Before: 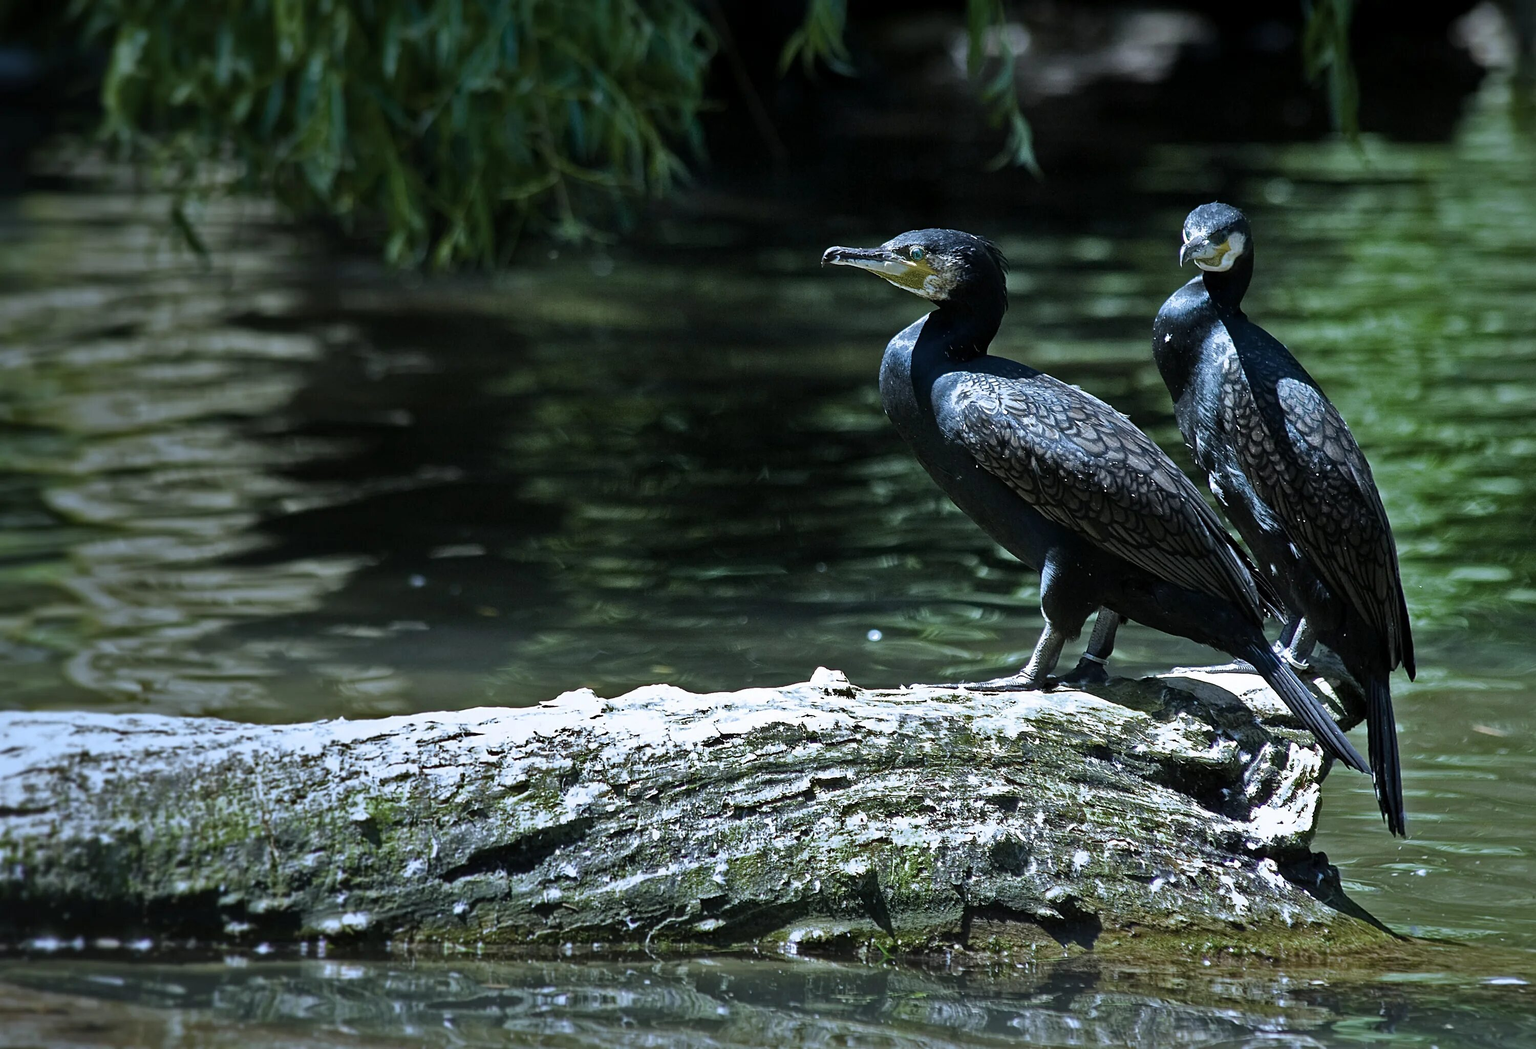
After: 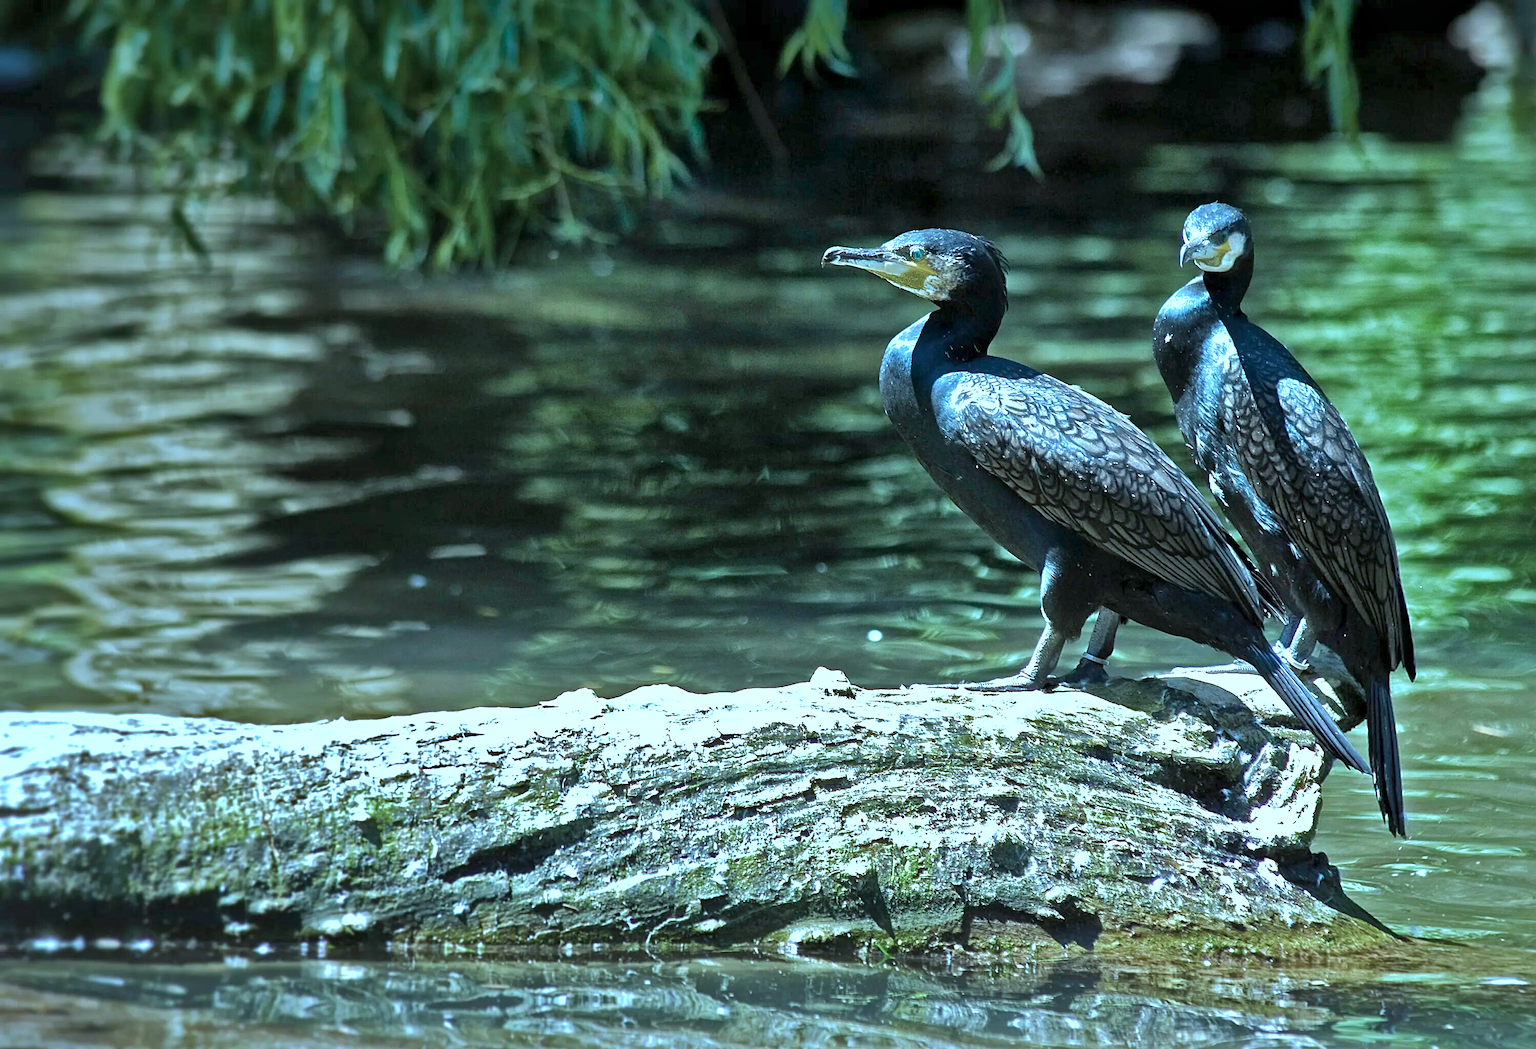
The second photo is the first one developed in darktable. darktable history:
color correction: highlights a* -10.04, highlights b* -10.37
exposure: black level correction 0, exposure 1.1 EV, compensate exposure bias true, compensate highlight preservation false
local contrast: mode bilateral grid, contrast 20, coarseness 50, detail 120%, midtone range 0.2
shadows and highlights: on, module defaults
